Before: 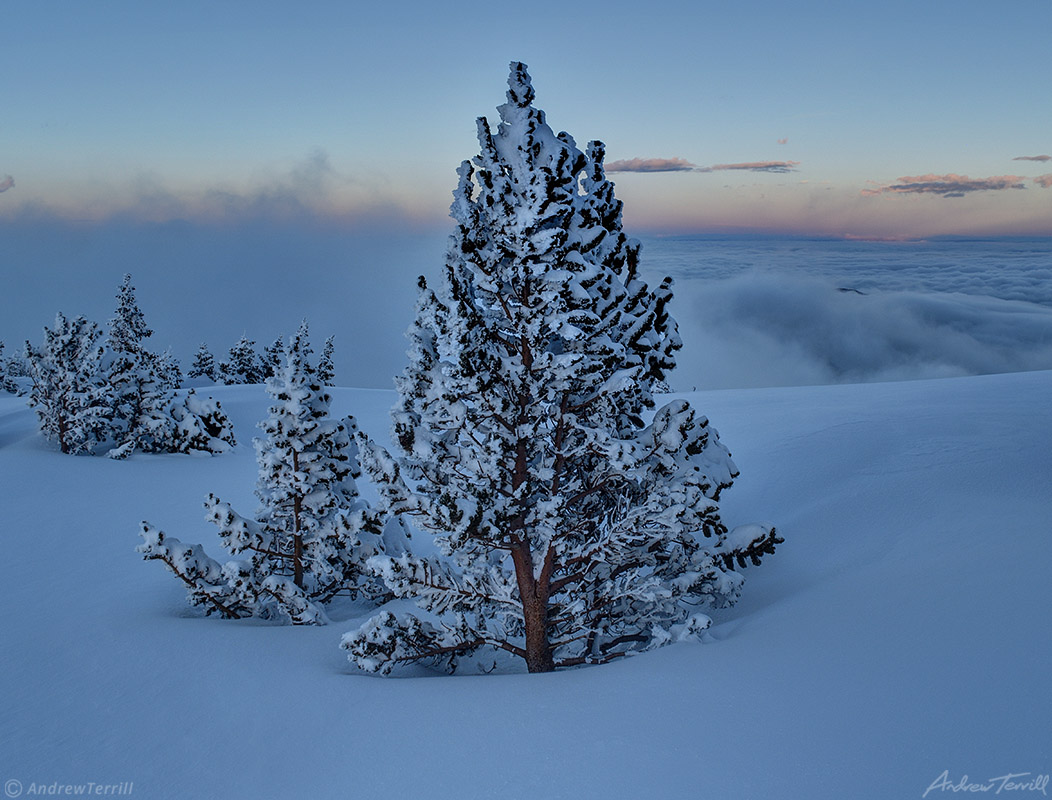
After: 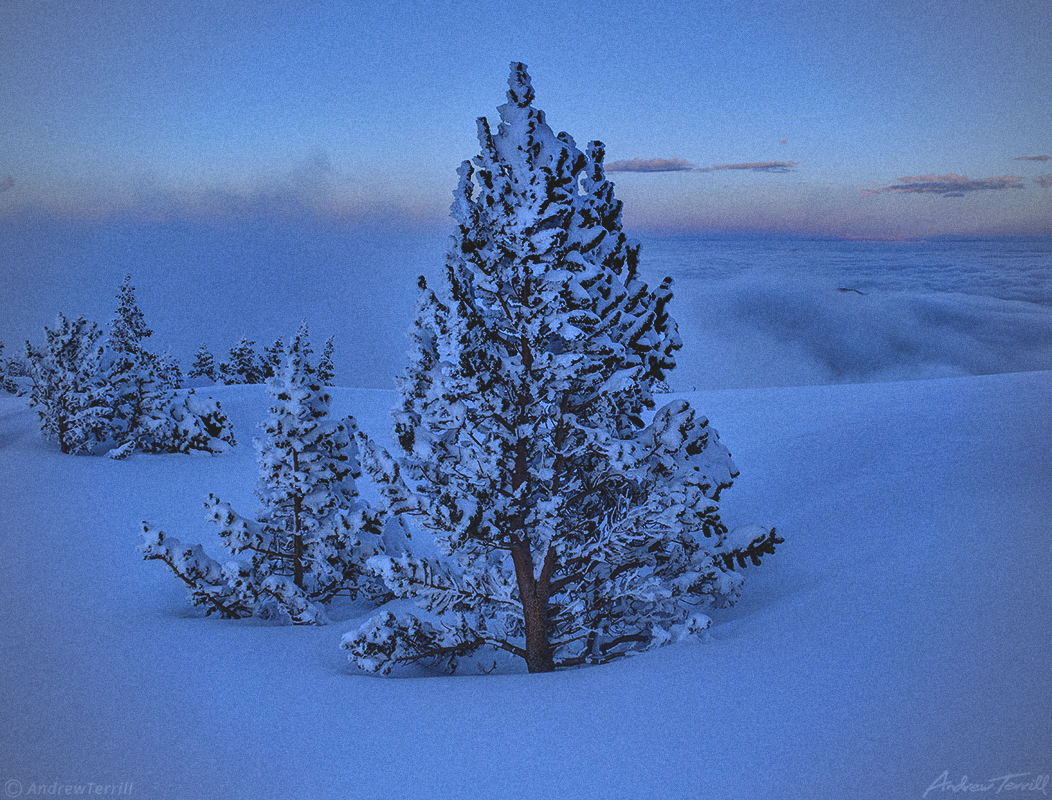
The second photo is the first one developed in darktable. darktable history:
exposure: black level correction -0.014, exposure -0.193 EV, compensate highlight preservation false
vignetting: fall-off radius 60.92%
white balance: red 0.871, blue 1.249
shadows and highlights: shadows -19.91, highlights -73.15
grain: coarseness 22.88 ISO
